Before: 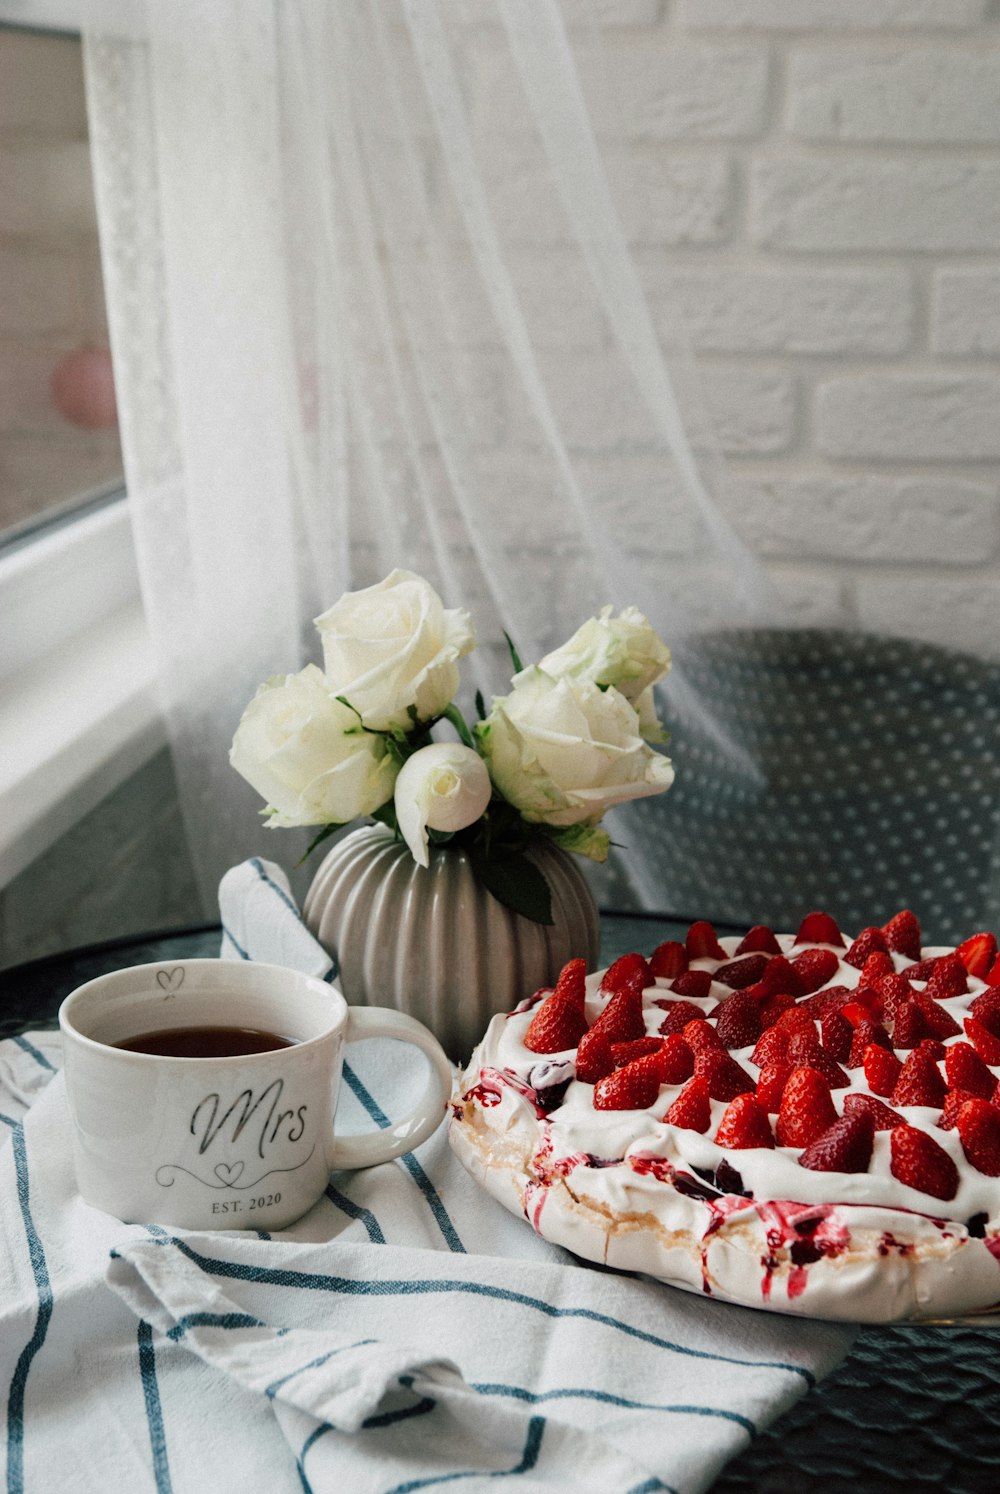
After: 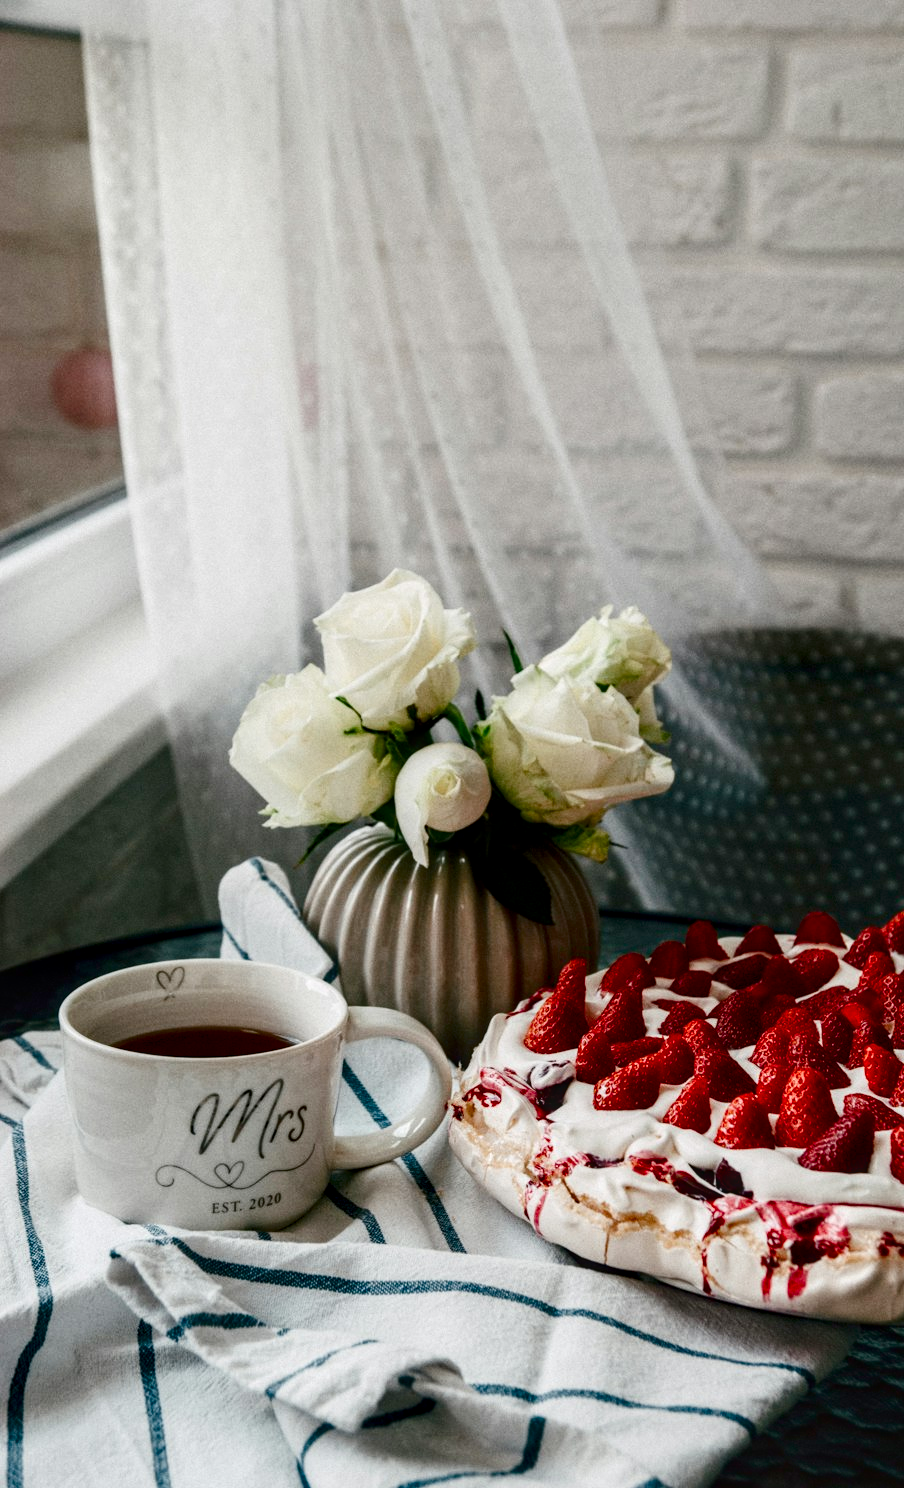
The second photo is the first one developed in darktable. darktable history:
contrast brightness saturation: contrast 0.202, brightness -0.109, saturation 0.1
local contrast: detail 130%
crop: right 9.508%, bottom 0.017%
color balance rgb: perceptual saturation grading › global saturation 20%, perceptual saturation grading › highlights -50.201%, perceptual saturation grading › shadows 30.046%, global vibrance 18.248%
